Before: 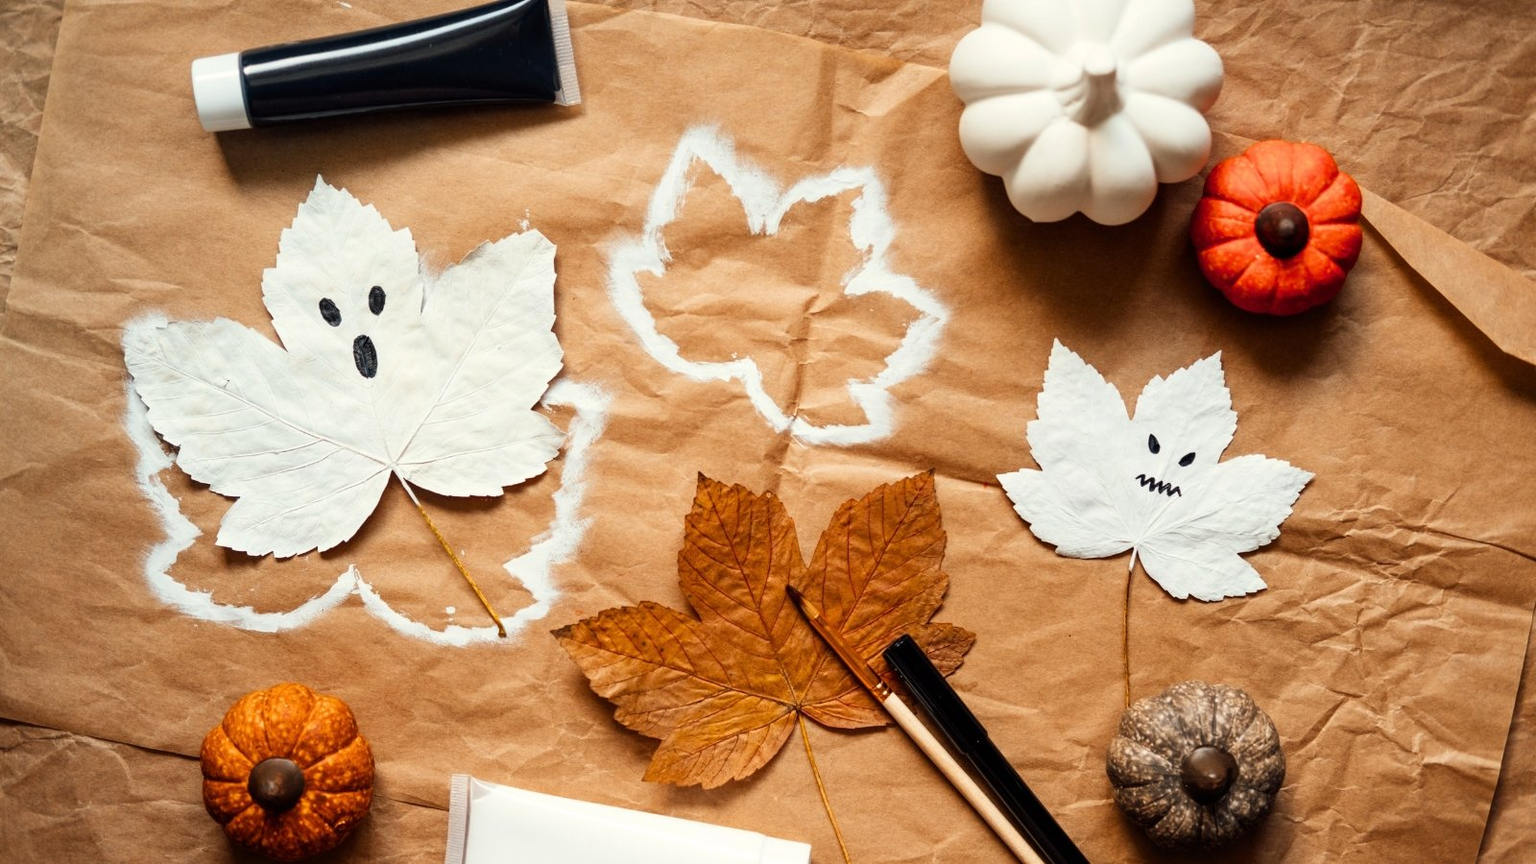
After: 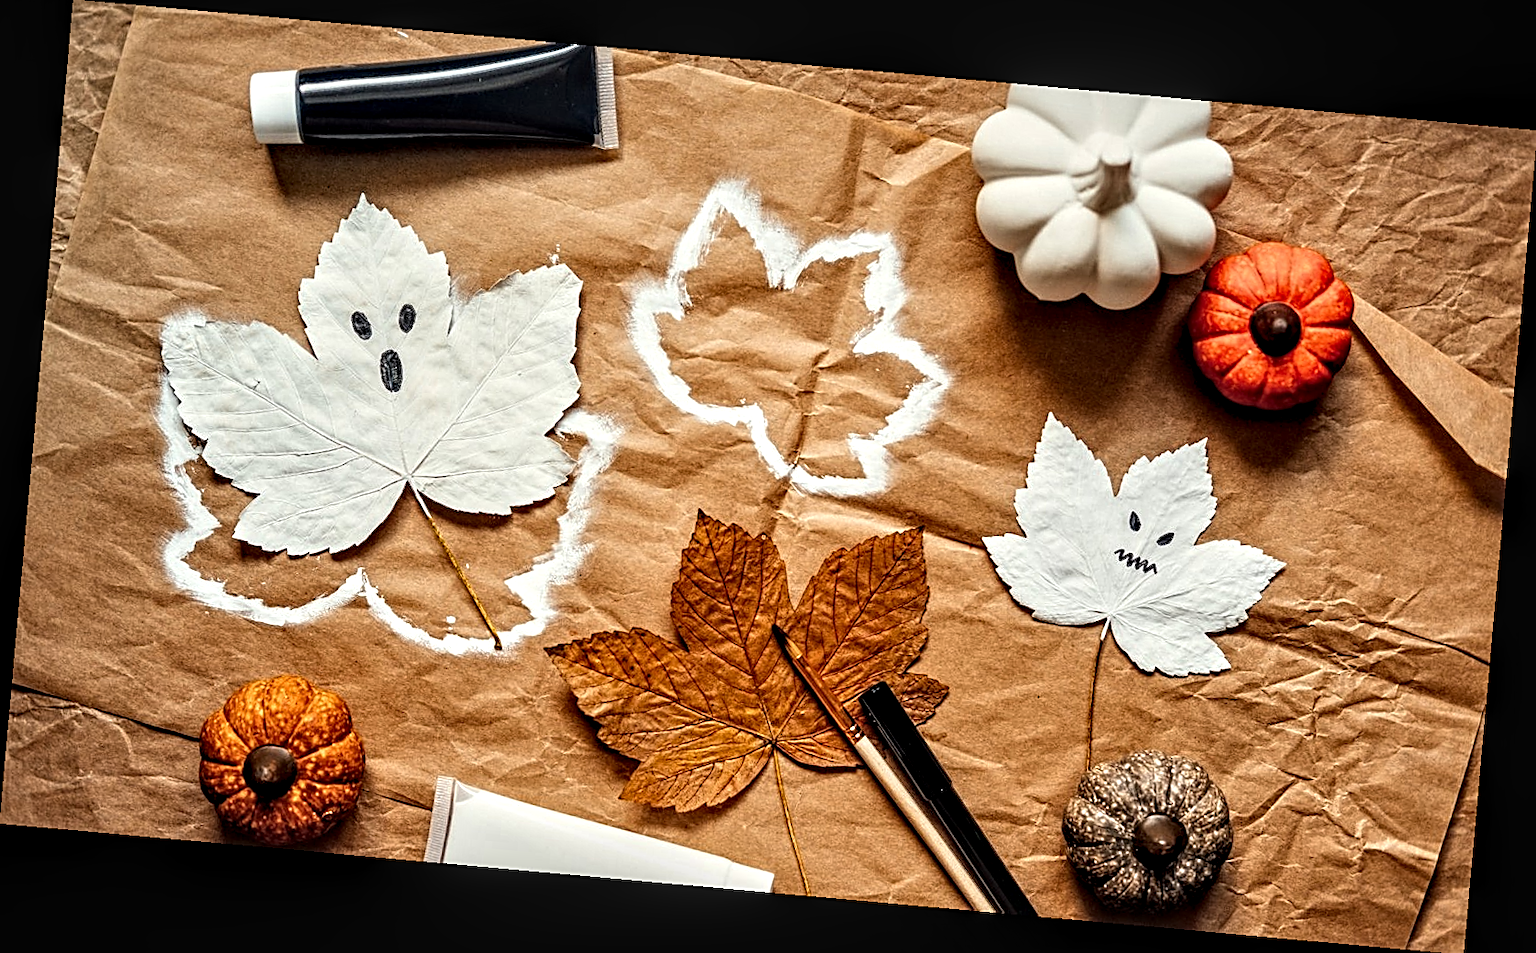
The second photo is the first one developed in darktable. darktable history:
local contrast: on, module defaults
rotate and perspective: rotation 5.12°, automatic cropping off
sharpen: on, module defaults
contrast equalizer: octaves 7, y [[0.5, 0.542, 0.583, 0.625, 0.667, 0.708], [0.5 ×6], [0.5 ×6], [0 ×6], [0 ×6]]
